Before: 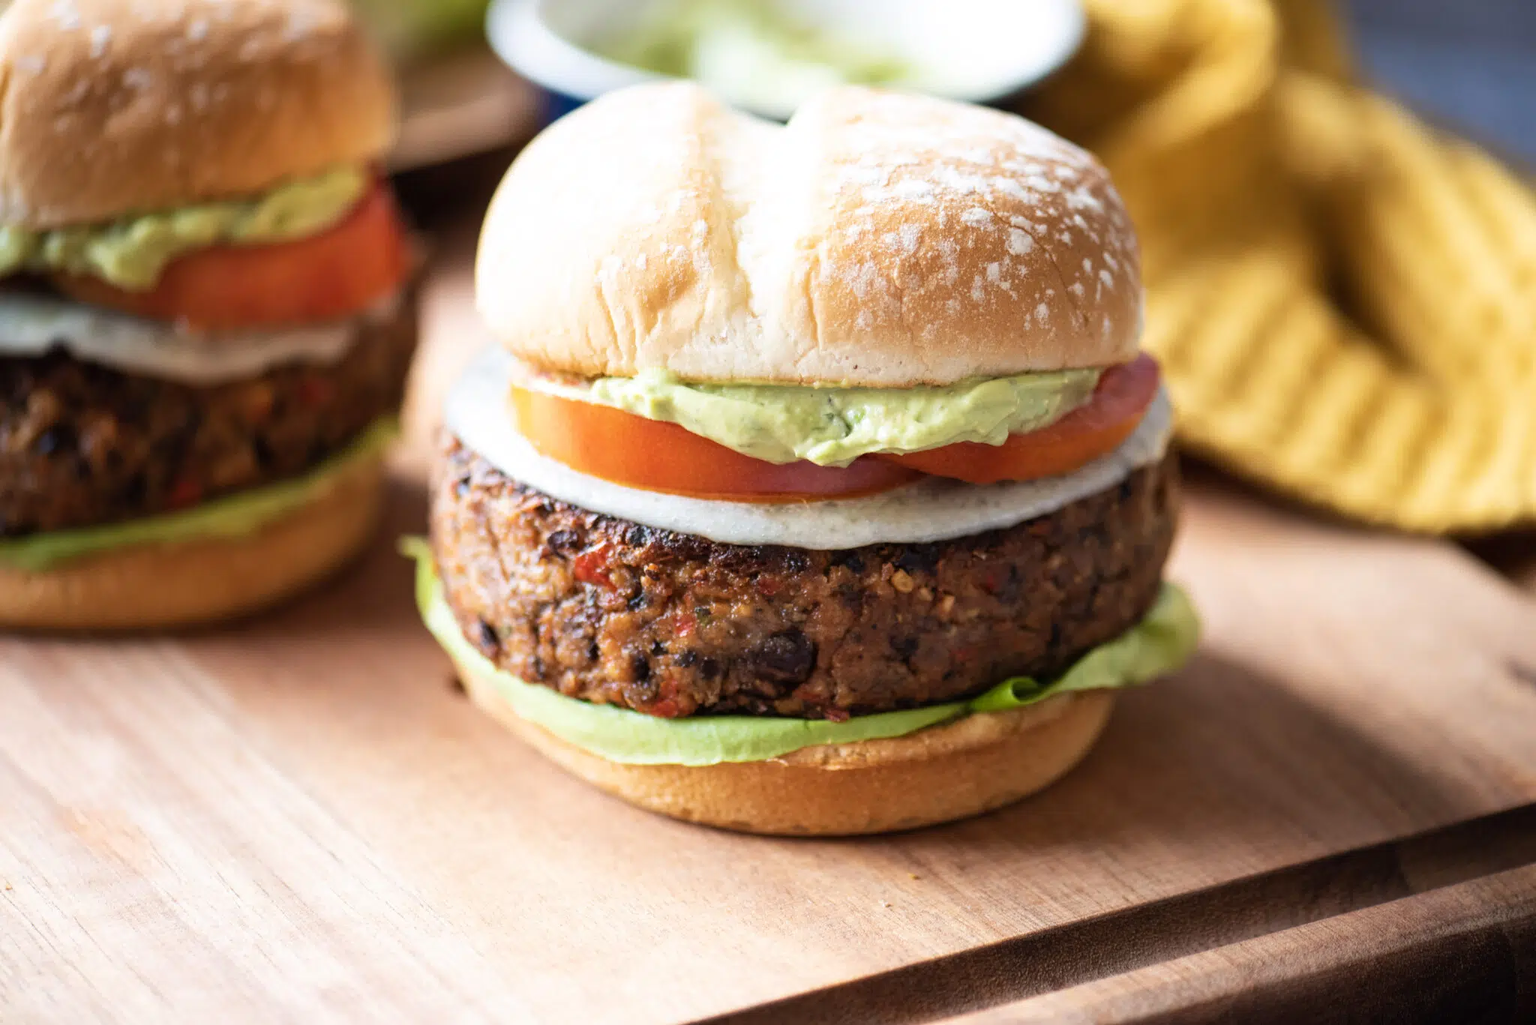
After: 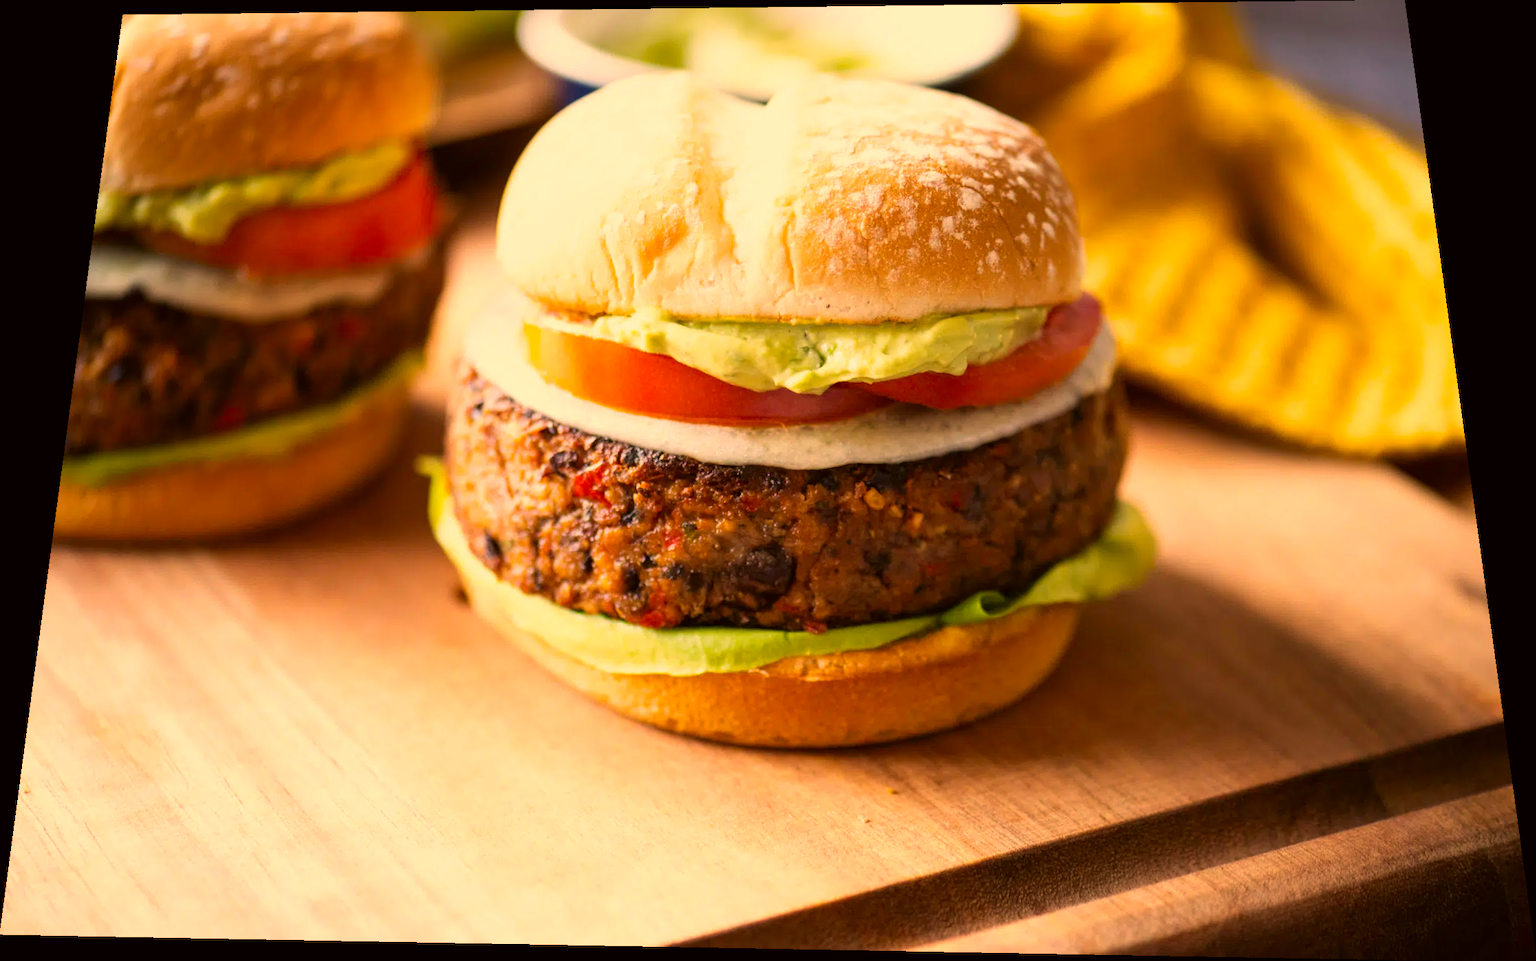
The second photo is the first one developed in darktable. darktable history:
rotate and perspective: rotation 0.128°, lens shift (vertical) -0.181, lens shift (horizontal) -0.044, shear 0.001, automatic cropping off
color correction: highlights a* 17.94, highlights b* 35.39, shadows a* 1.48, shadows b* 6.42, saturation 1.01
